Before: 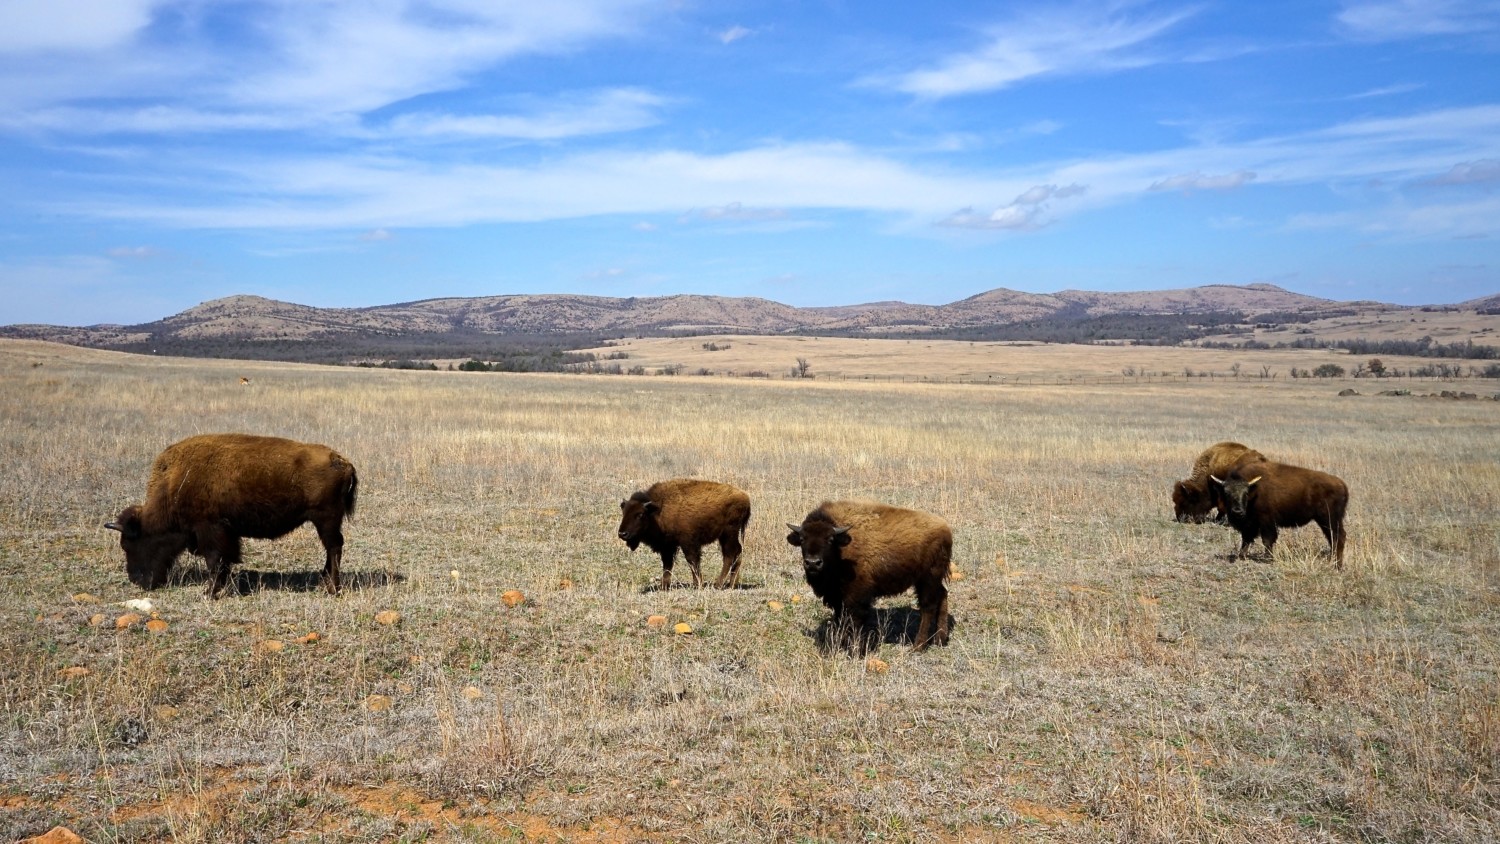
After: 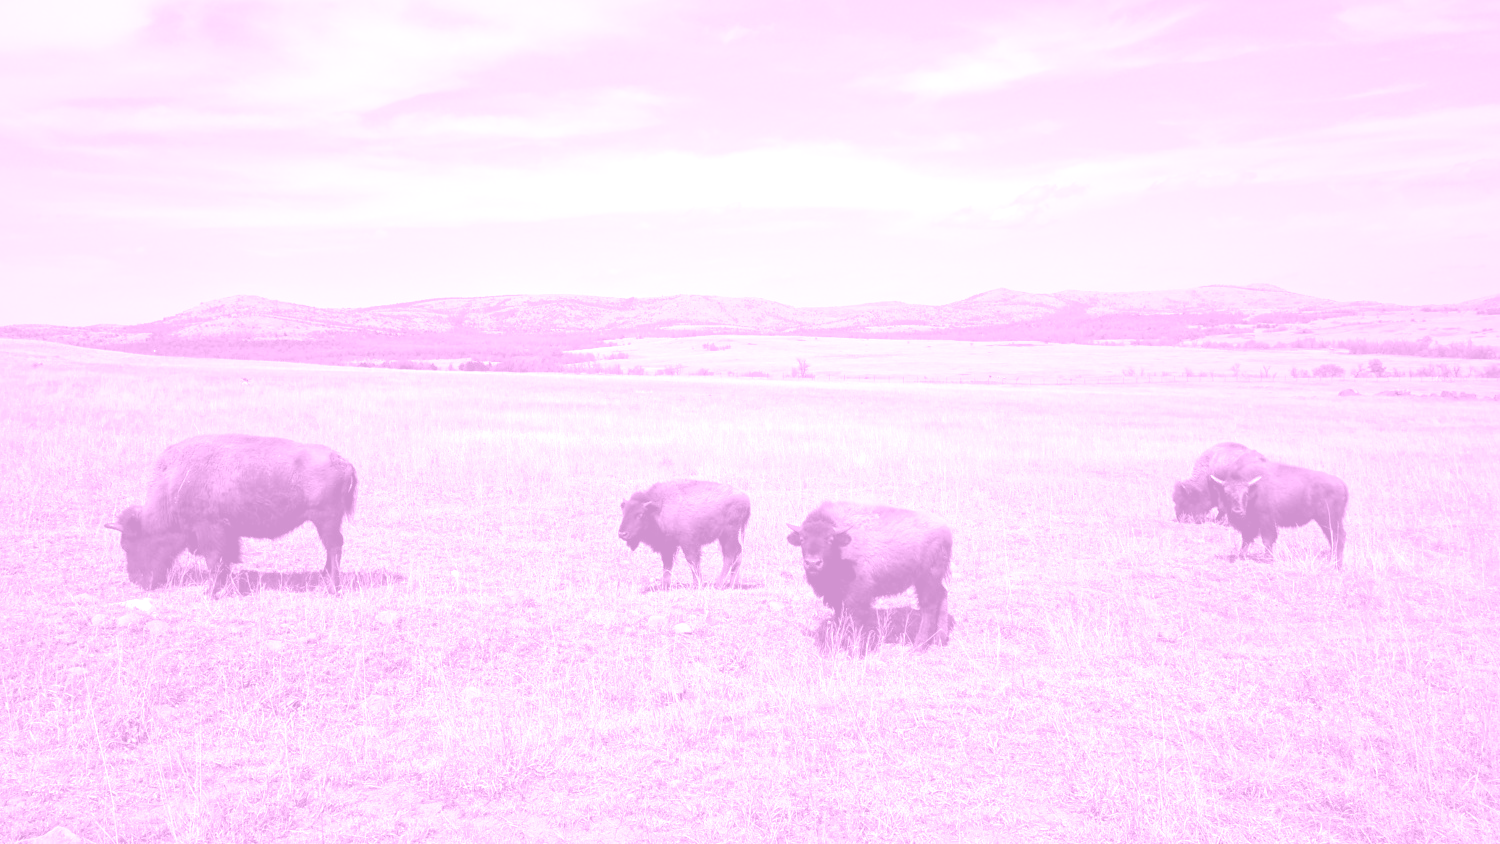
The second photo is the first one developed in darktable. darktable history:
exposure: black level correction 0, exposure 1.45 EV, compensate exposure bias true, compensate highlight preservation false
local contrast: mode bilateral grid, contrast 20, coarseness 20, detail 150%, midtone range 0.2
colorize: hue 331.2°, saturation 75%, source mix 30.28%, lightness 70.52%, version 1
